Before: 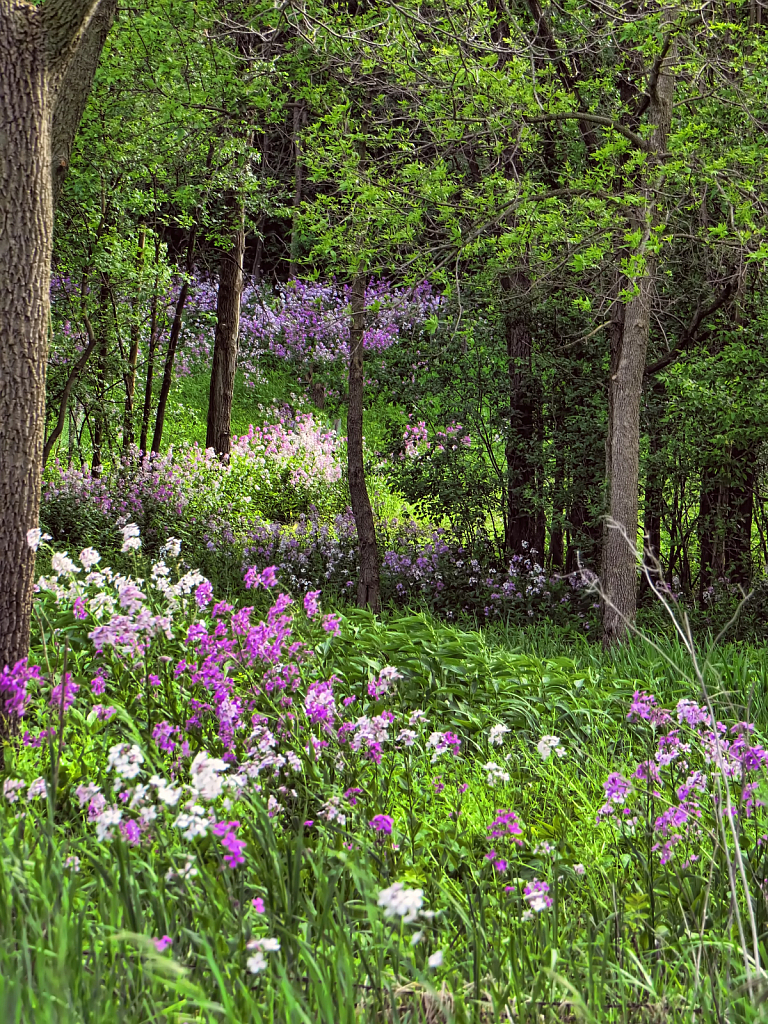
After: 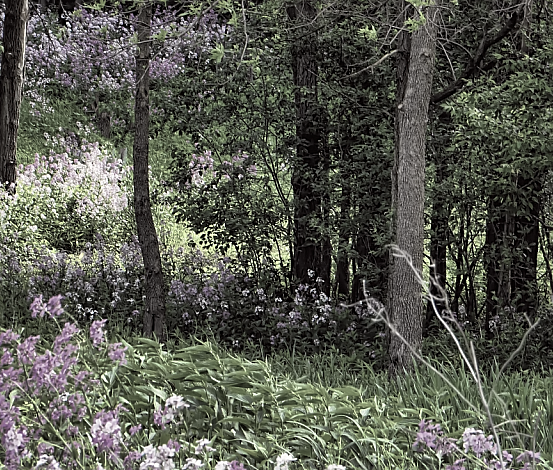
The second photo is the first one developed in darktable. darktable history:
crop and rotate: left 27.909%, top 26.552%, bottom 27.476%
levels: black 0.016%
color zones: curves: ch1 [(0.238, 0.163) (0.476, 0.2) (0.733, 0.322) (0.848, 0.134)]
sharpen: radius 1.536, amount 0.371, threshold 1.702
